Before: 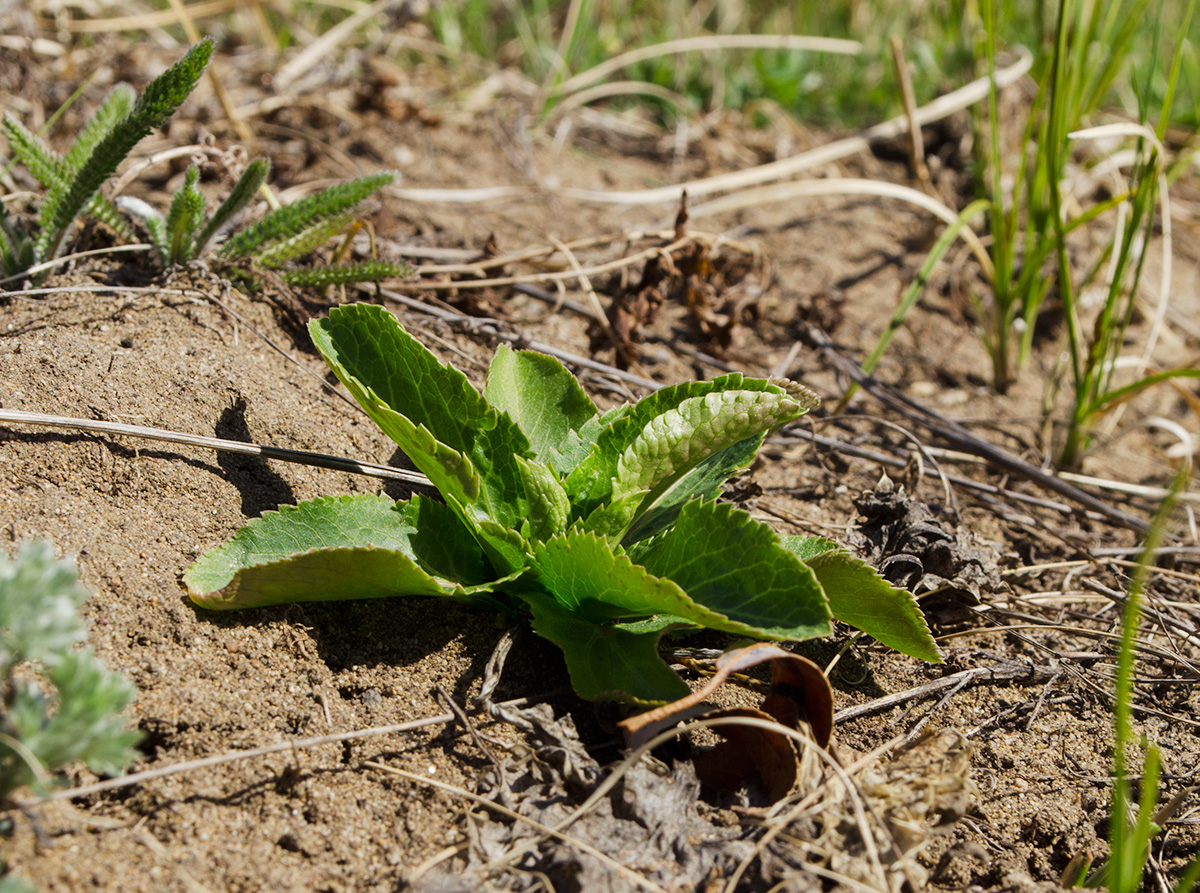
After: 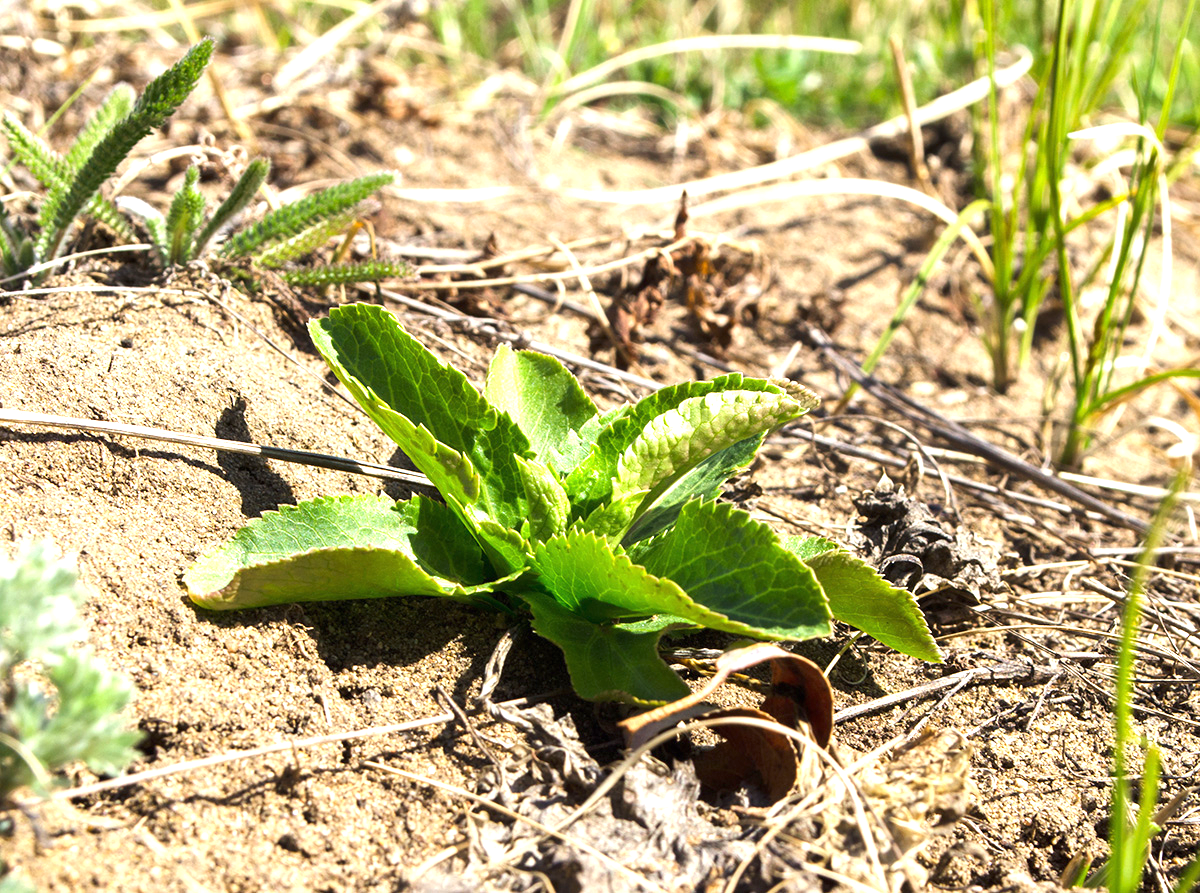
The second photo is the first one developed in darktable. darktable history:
exposure: black level correction 0, exposure 1.29 EV, compensate highlight preservation false
